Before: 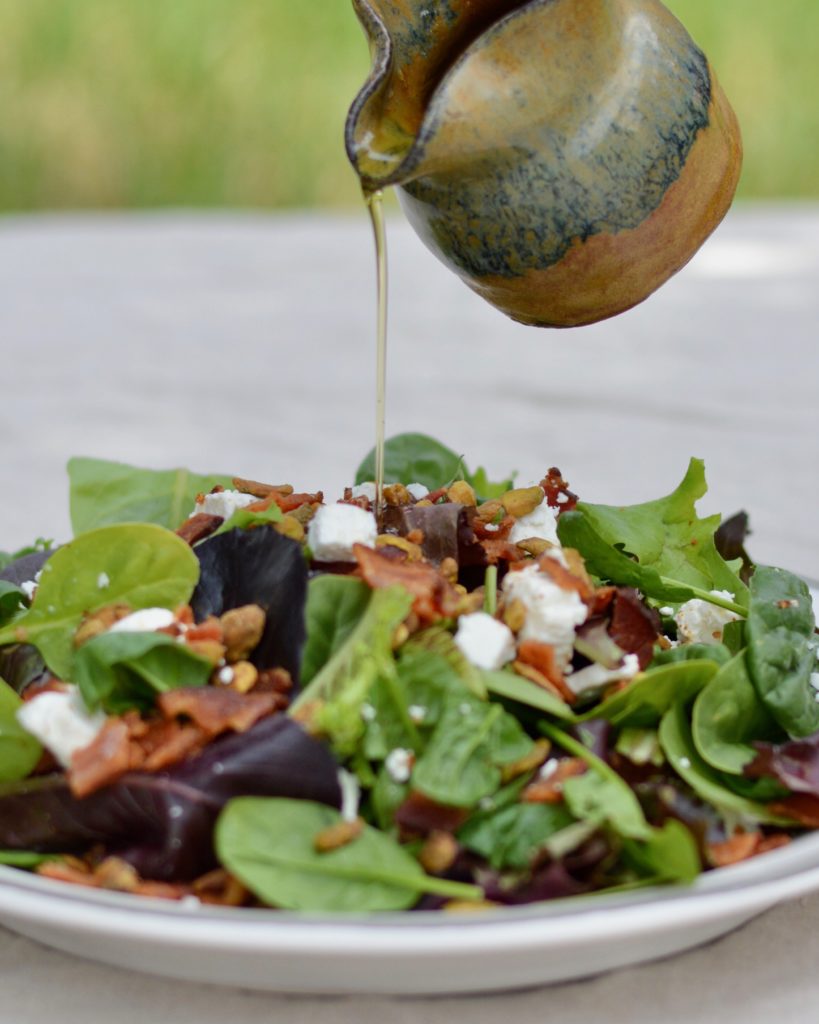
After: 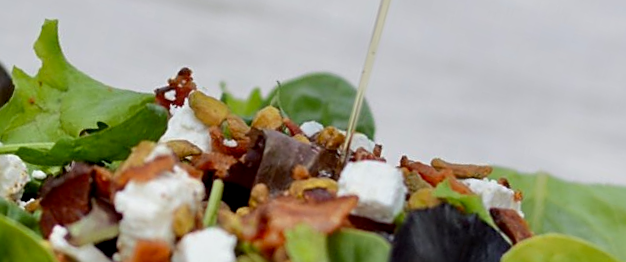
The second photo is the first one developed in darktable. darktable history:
sharpen: on, module defaults
crop and rotate: angle 16.12°, top 30.835%, bottom 35.653%
